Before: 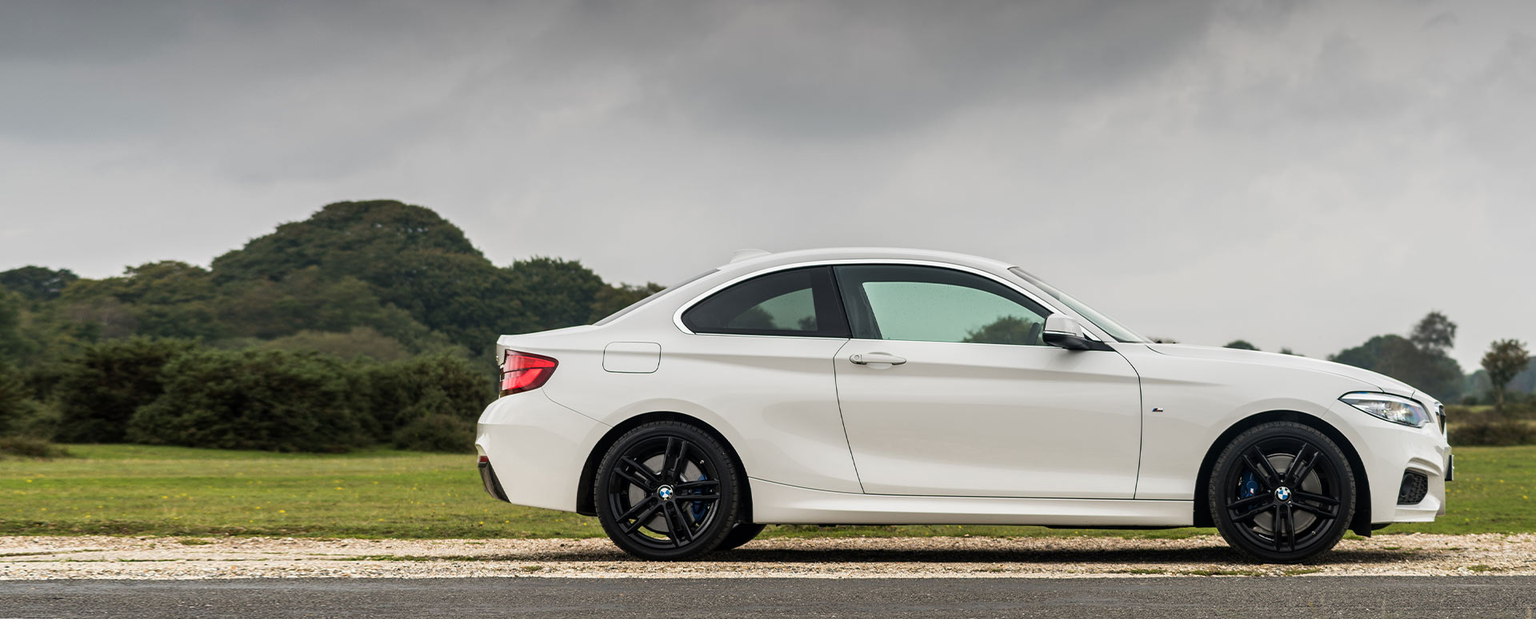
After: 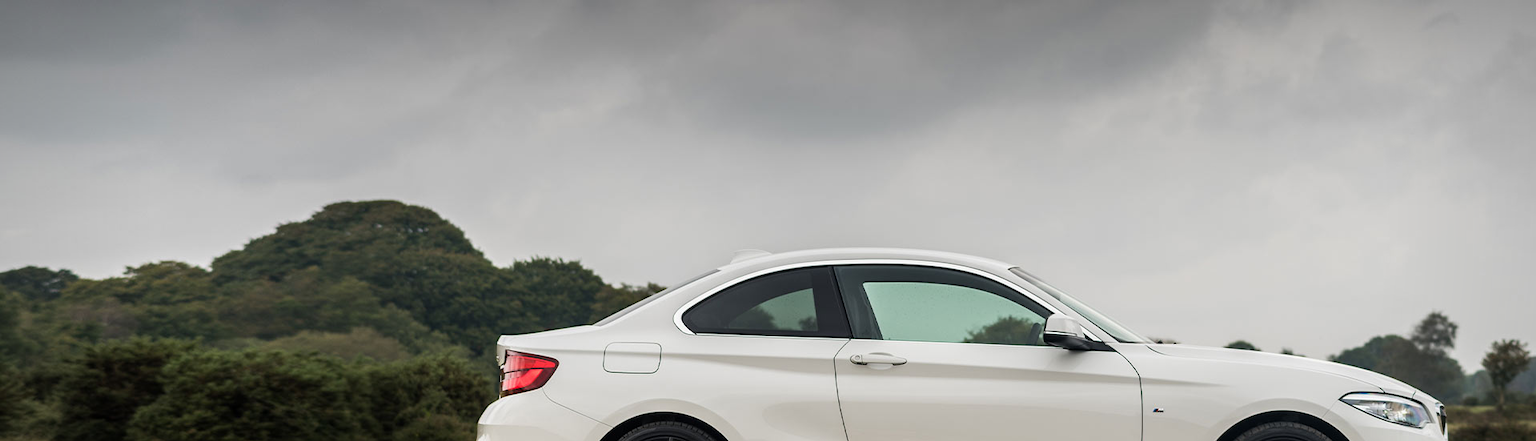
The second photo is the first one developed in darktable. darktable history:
vignetting: fall-off radius 60.92%
crop: bottom 28.576%
